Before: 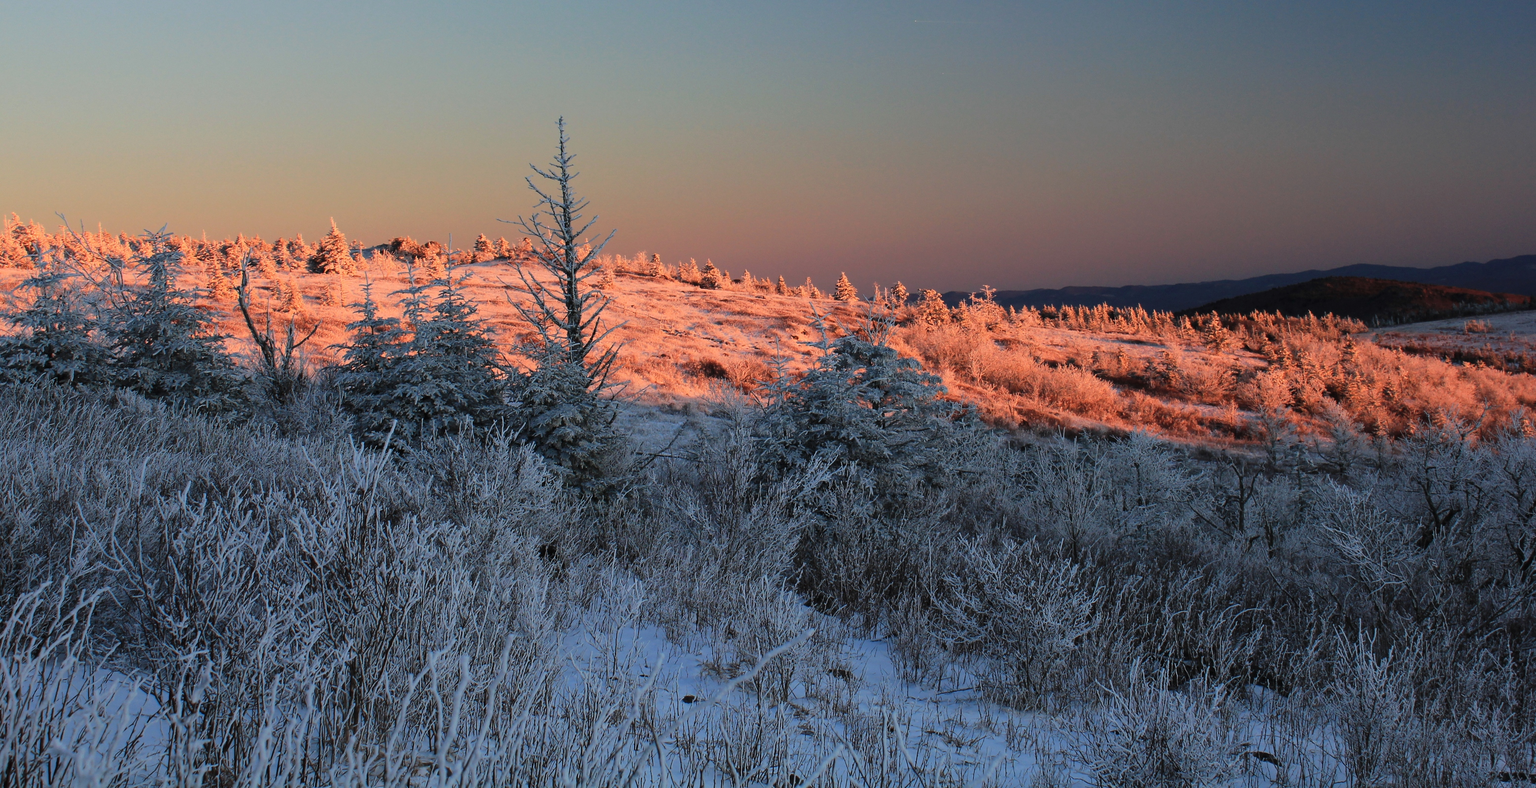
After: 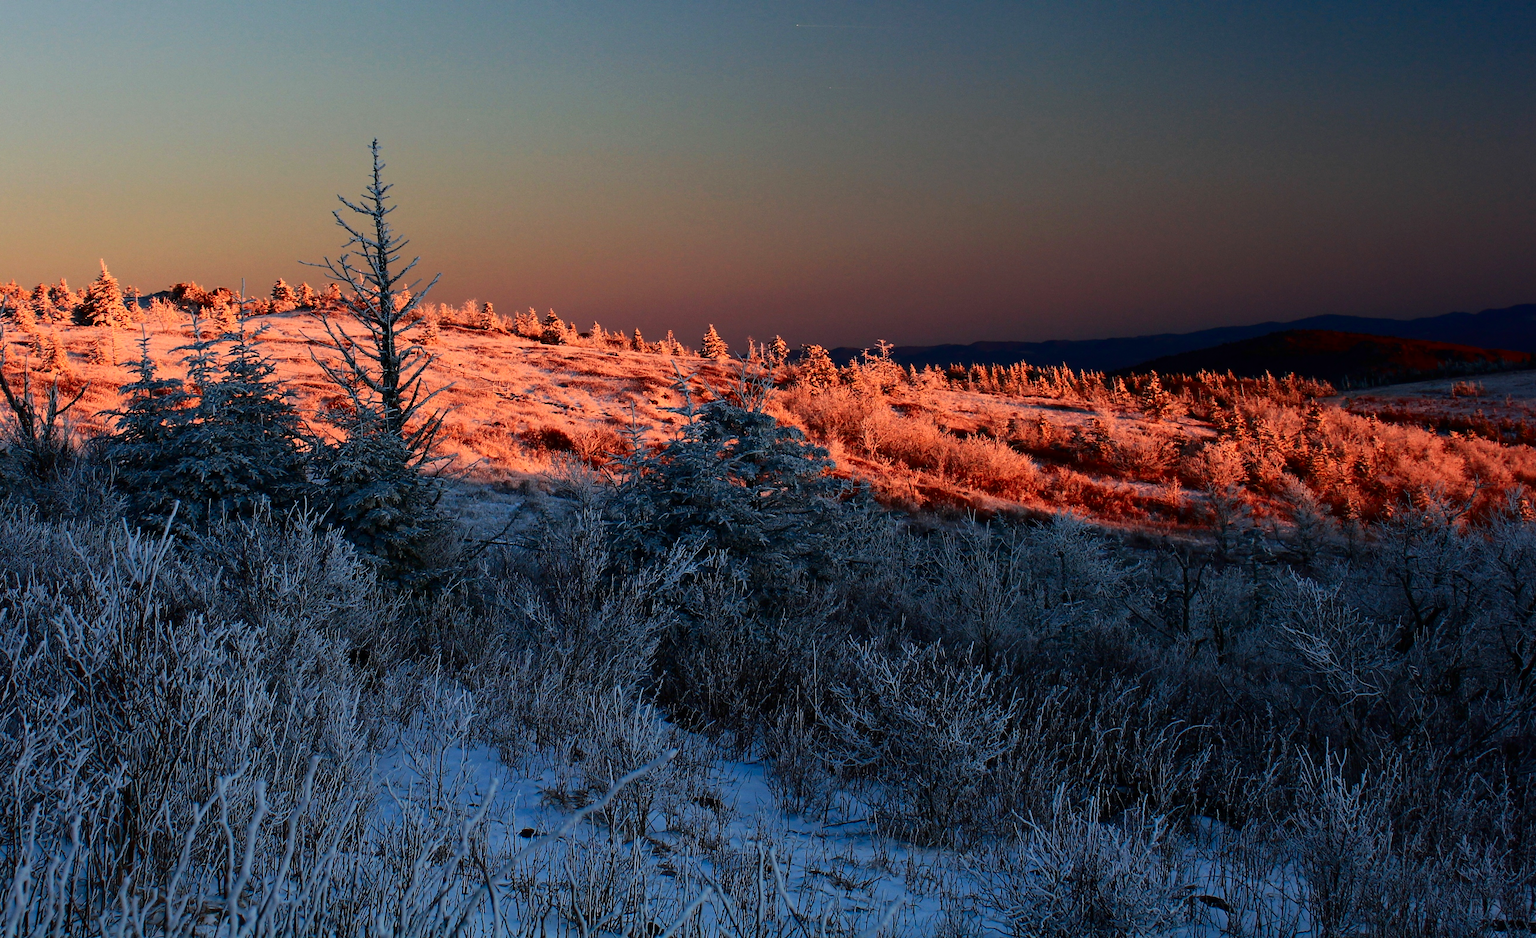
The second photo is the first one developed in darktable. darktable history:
crop: left 16.074%
contrast brightness saturation: contrast 0.22, brightness -0.186, saturation 0.242
